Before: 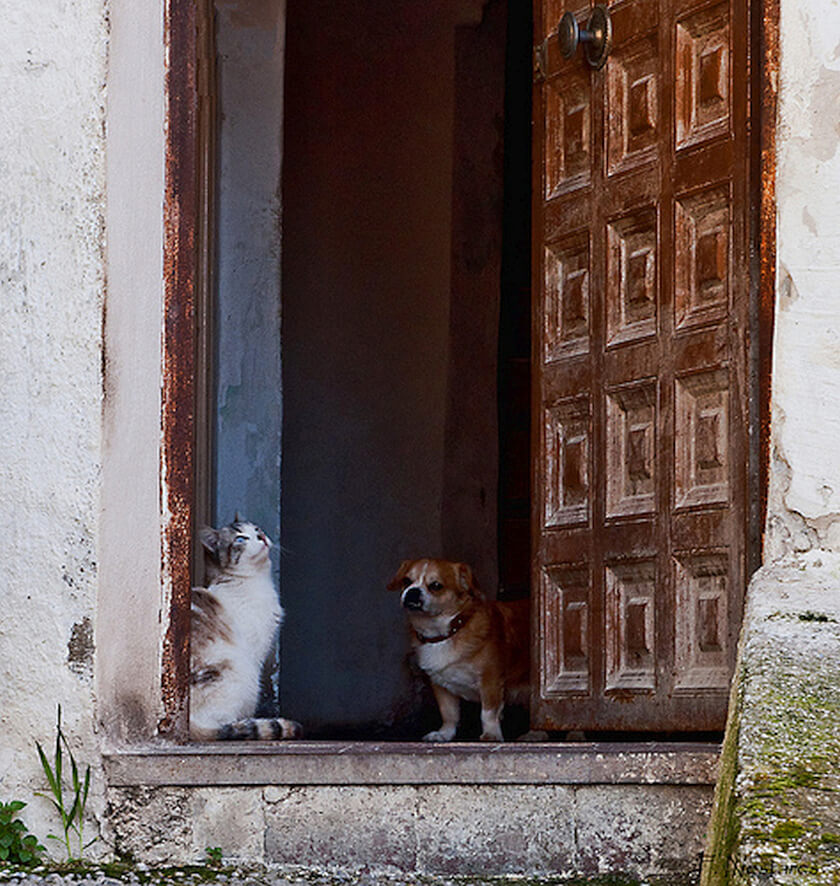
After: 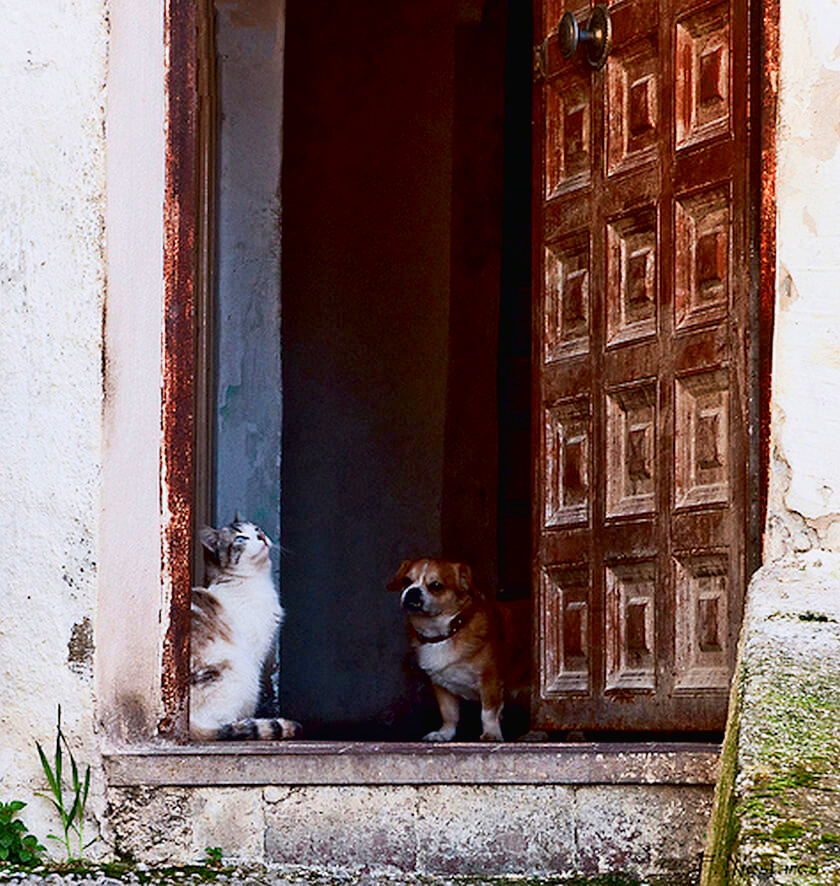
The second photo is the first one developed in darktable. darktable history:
tone curve: curves: ch0 [(0, 0.013) (0.054, 0.018) (0.205, 0.191) (0.289, 0.292) (0.39, 0.424) (0.493, 0.551) (0.647, 0.752) (0.796, 0.887) (1, 0.998)]; ch1 [(0, 0) (0.371, 0.339) (0.477, 0.452) (0.494, 0.495) (0.501, 0.501) (0.51, 0.516) (0.54, 0.557) (0.572, 0.605) (0.625, 0.687) (0.774, 0.841) (1, 1)]; ch2 [(0, 0) (0.32, 0.281) (0.403, 0.399) (0.441, 0.428) (0.47, 0.469) (0.498, 0.496) (0.524, 0.543) (0.551, 0.579) (0.633, 0.665) (0.7, 0.711) (1, 1)], color space Lab, independent channels, preserve colors none
